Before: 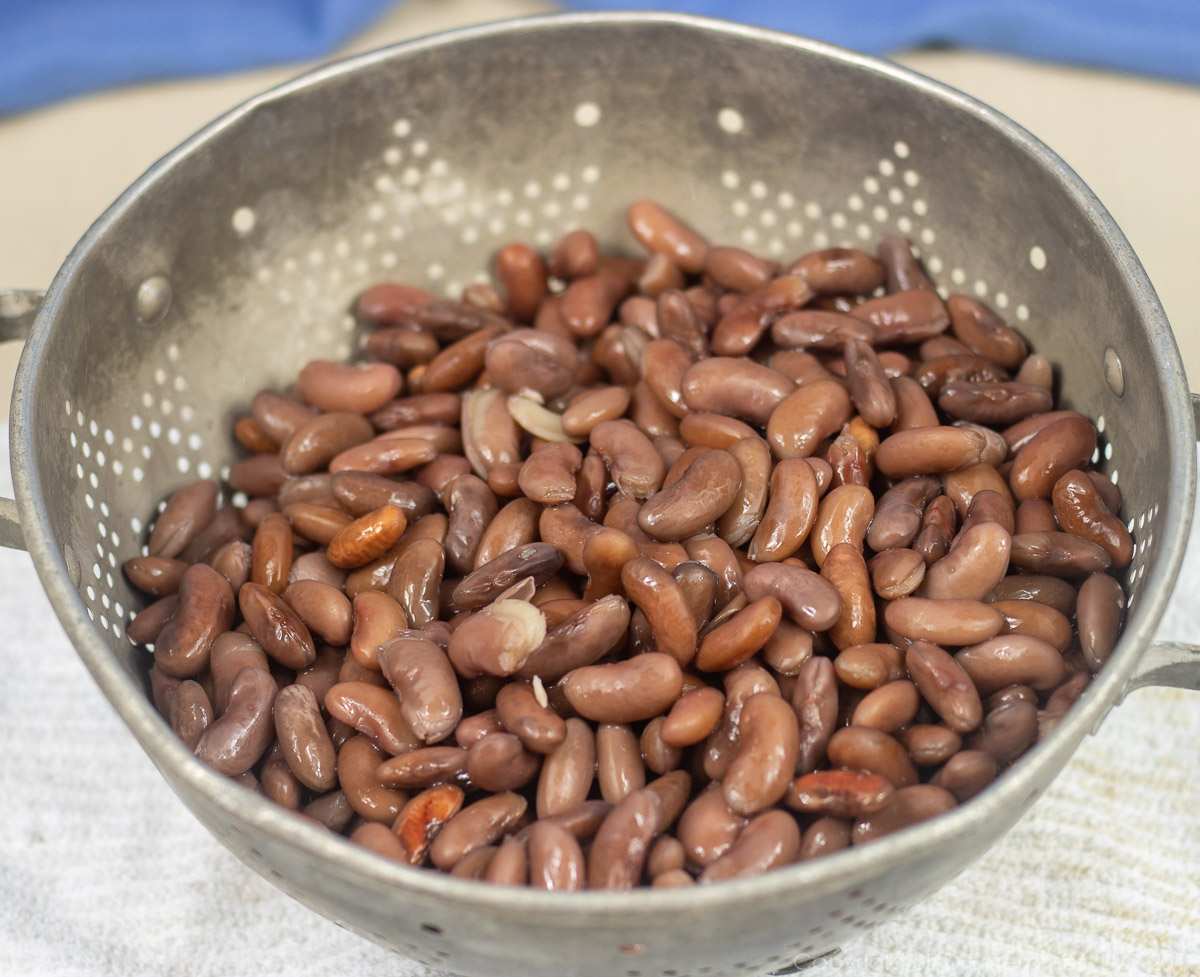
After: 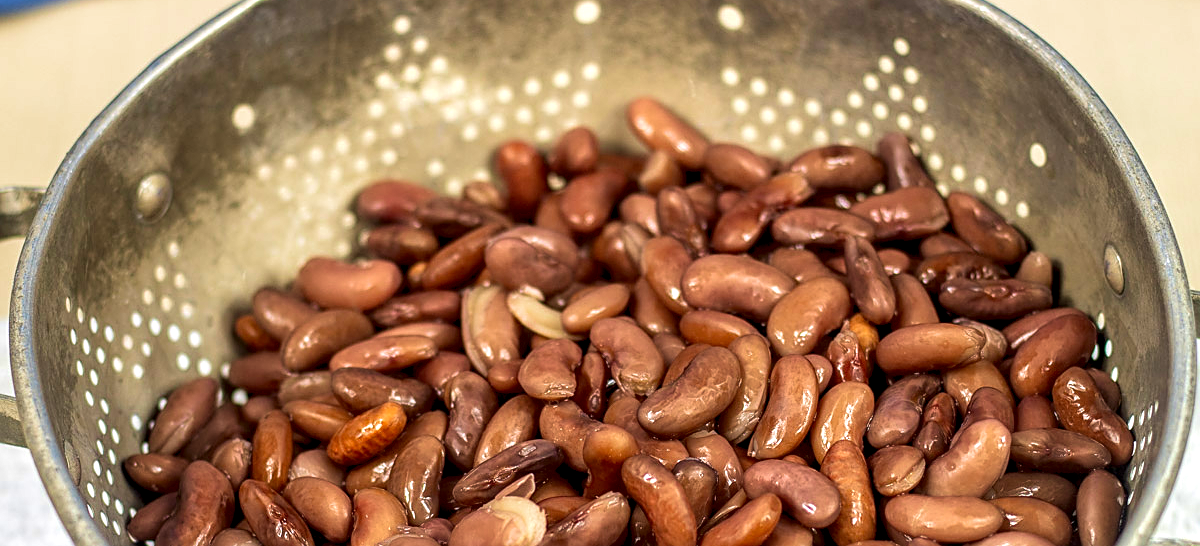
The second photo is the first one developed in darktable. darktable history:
sharpen: on, module defaults
crop and rotate: top 10.592%, bottom 33.463%
local contrast: highlights 60%, shadows 60%, detail 160%
velvia: strength 44.37%
contrast brightness saturation: brightness -0.02, saturation 0.35
